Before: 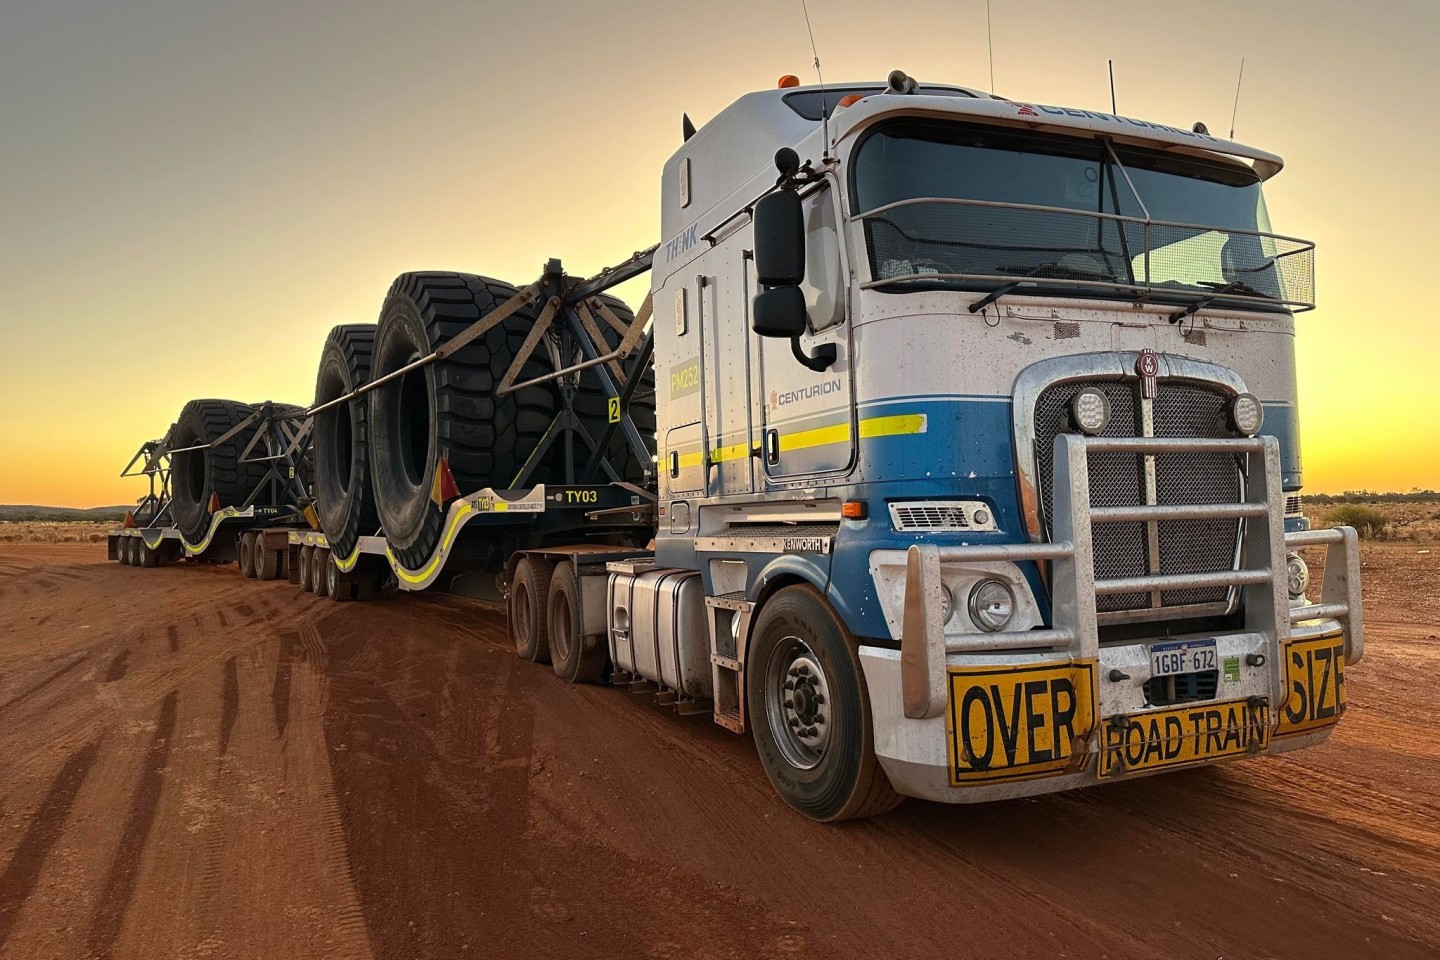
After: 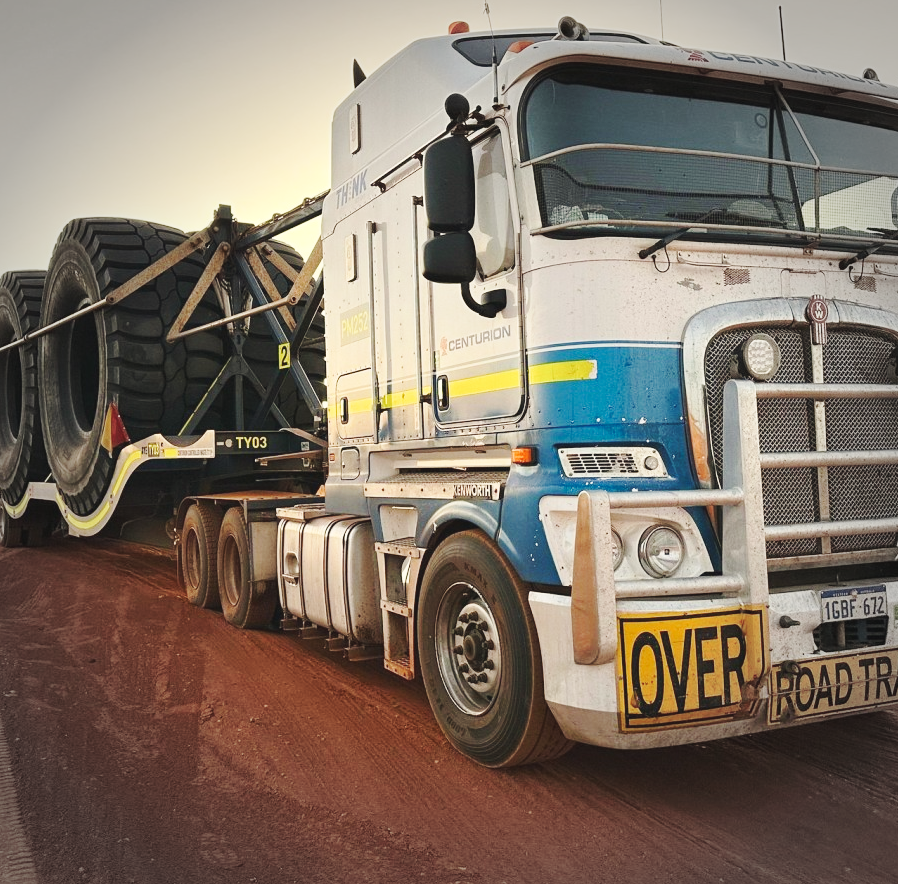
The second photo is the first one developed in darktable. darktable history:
base curve: curves: ch0 [(0, 0.007) (0.028, 0.063) (0.121, 0.311) (0.46, 0.743) (0.859, 0.957) (1, 1)], preserve colors none
vignetting: fall-off start 67.15%, brightness -0.442, saturation -0.691, width/height ratio 1.011, unbound false
white balance: red 1.029, blue 0.92
tone equalizer: on, module defaults
crop and rotate: left 22.918%, top 5.629%, right 14.711%, bottom 2.247%
